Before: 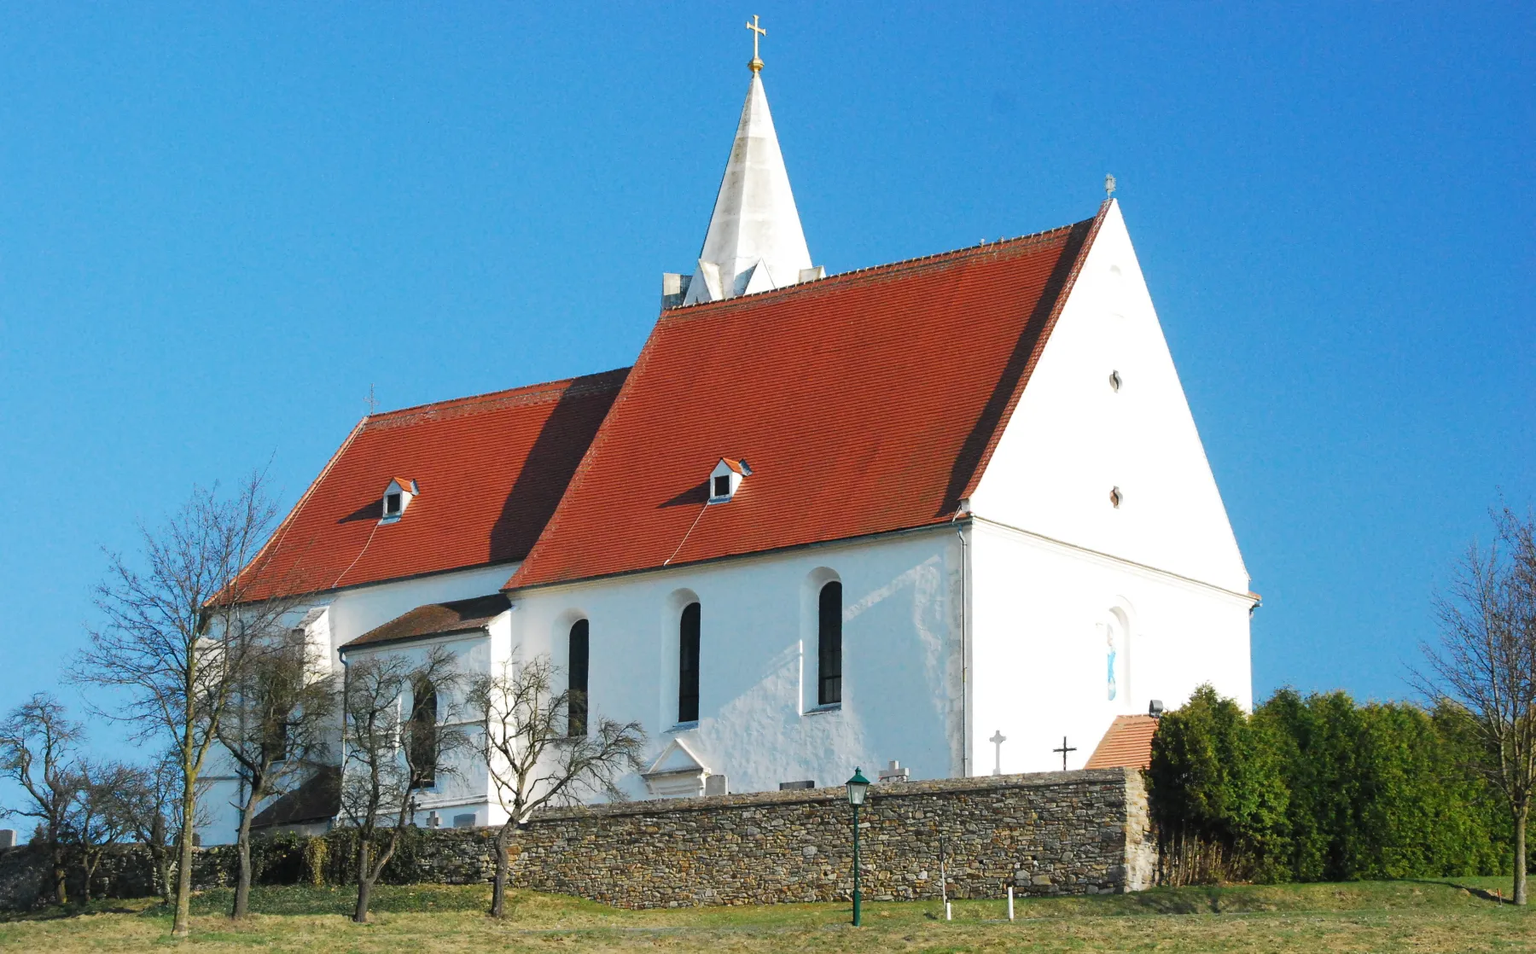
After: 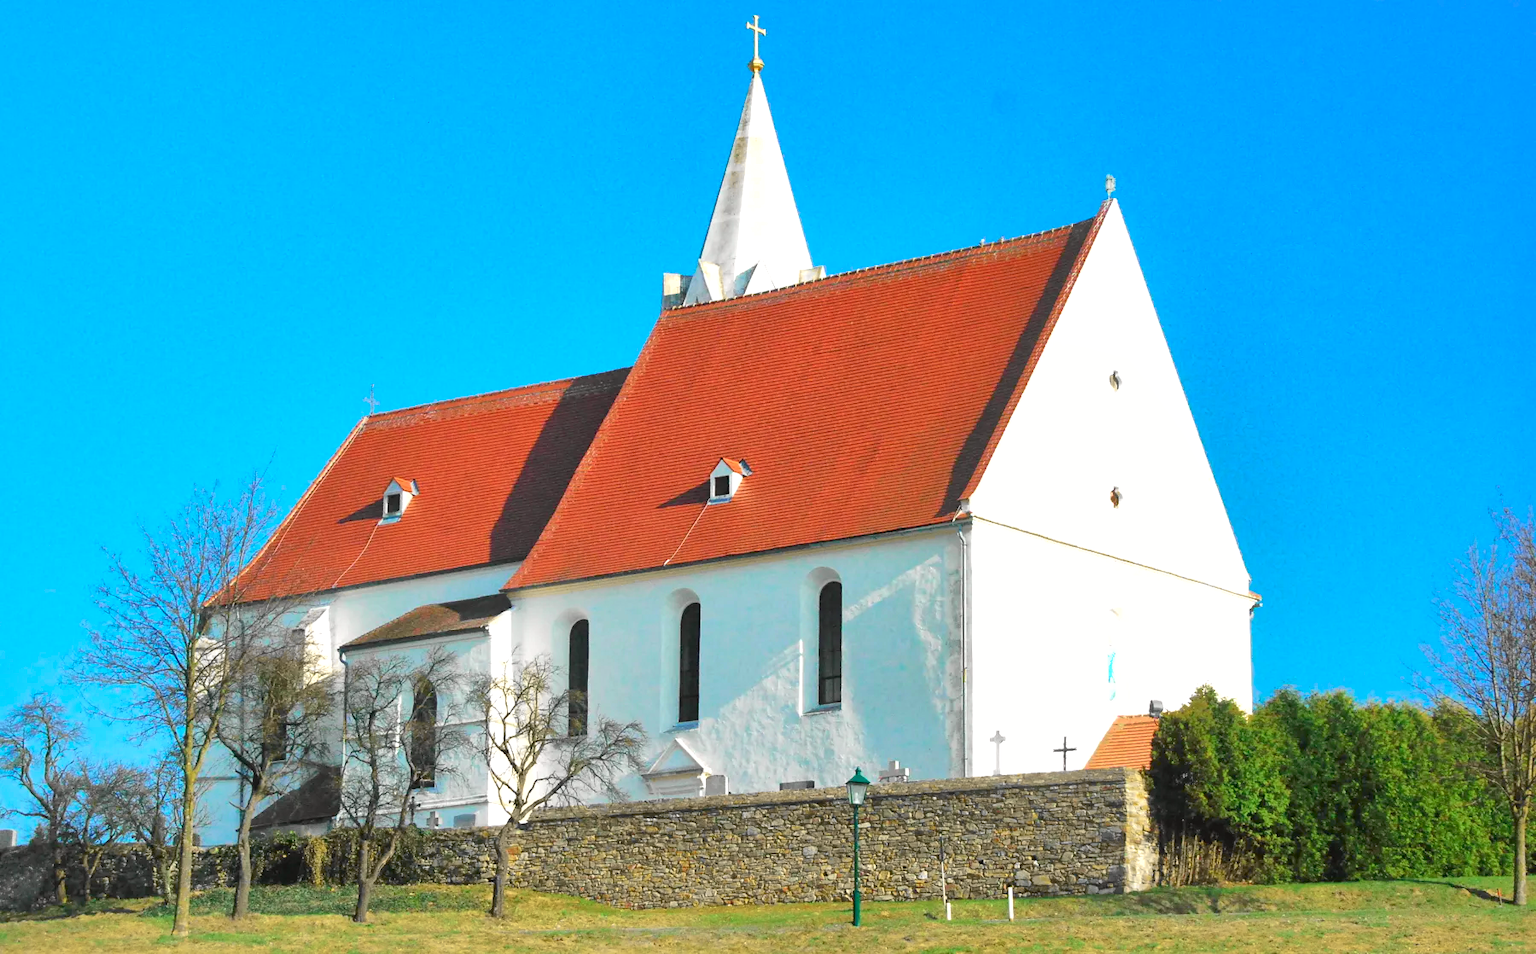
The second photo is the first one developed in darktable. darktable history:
shadows and highlights: highlights -60.11, highlights color adjustment 40.61%
exposure: black level correction 0, exposure 0.697 EV, compensate highlight preservation false
tone curve: curves: ch0 [(0, 0.019) (0.066, 0.043) (0.189, 0.182) (0.368, 0.407) (0.501, 0.564) (0.677, 0.729) (0.851, 0.861) (0.997, 0.959)]; ch1 [(0, 0) (0.187, 0.121) (0.388, 0.346) (0.437, 0.409) (0.474, 0.472) (0.499, 0.501) (0.514, 0.507) (0.548, 0.557) (0.653, 0.663) (0.812, 0.856) (1, 1)]; ch2 [(0, 0) (0.246, 0.214) (0.421, 0.427) (0.459, 0.484) (0.5, 0.504) (0.518, 0.516) (0.529, 0.548) (0.56, 0.576) (0.607, 0.63) (0.744, 0.734) (0.867, 0.821) (0.993, 0.889)], color space Lab, independent channels, preserve colors none
